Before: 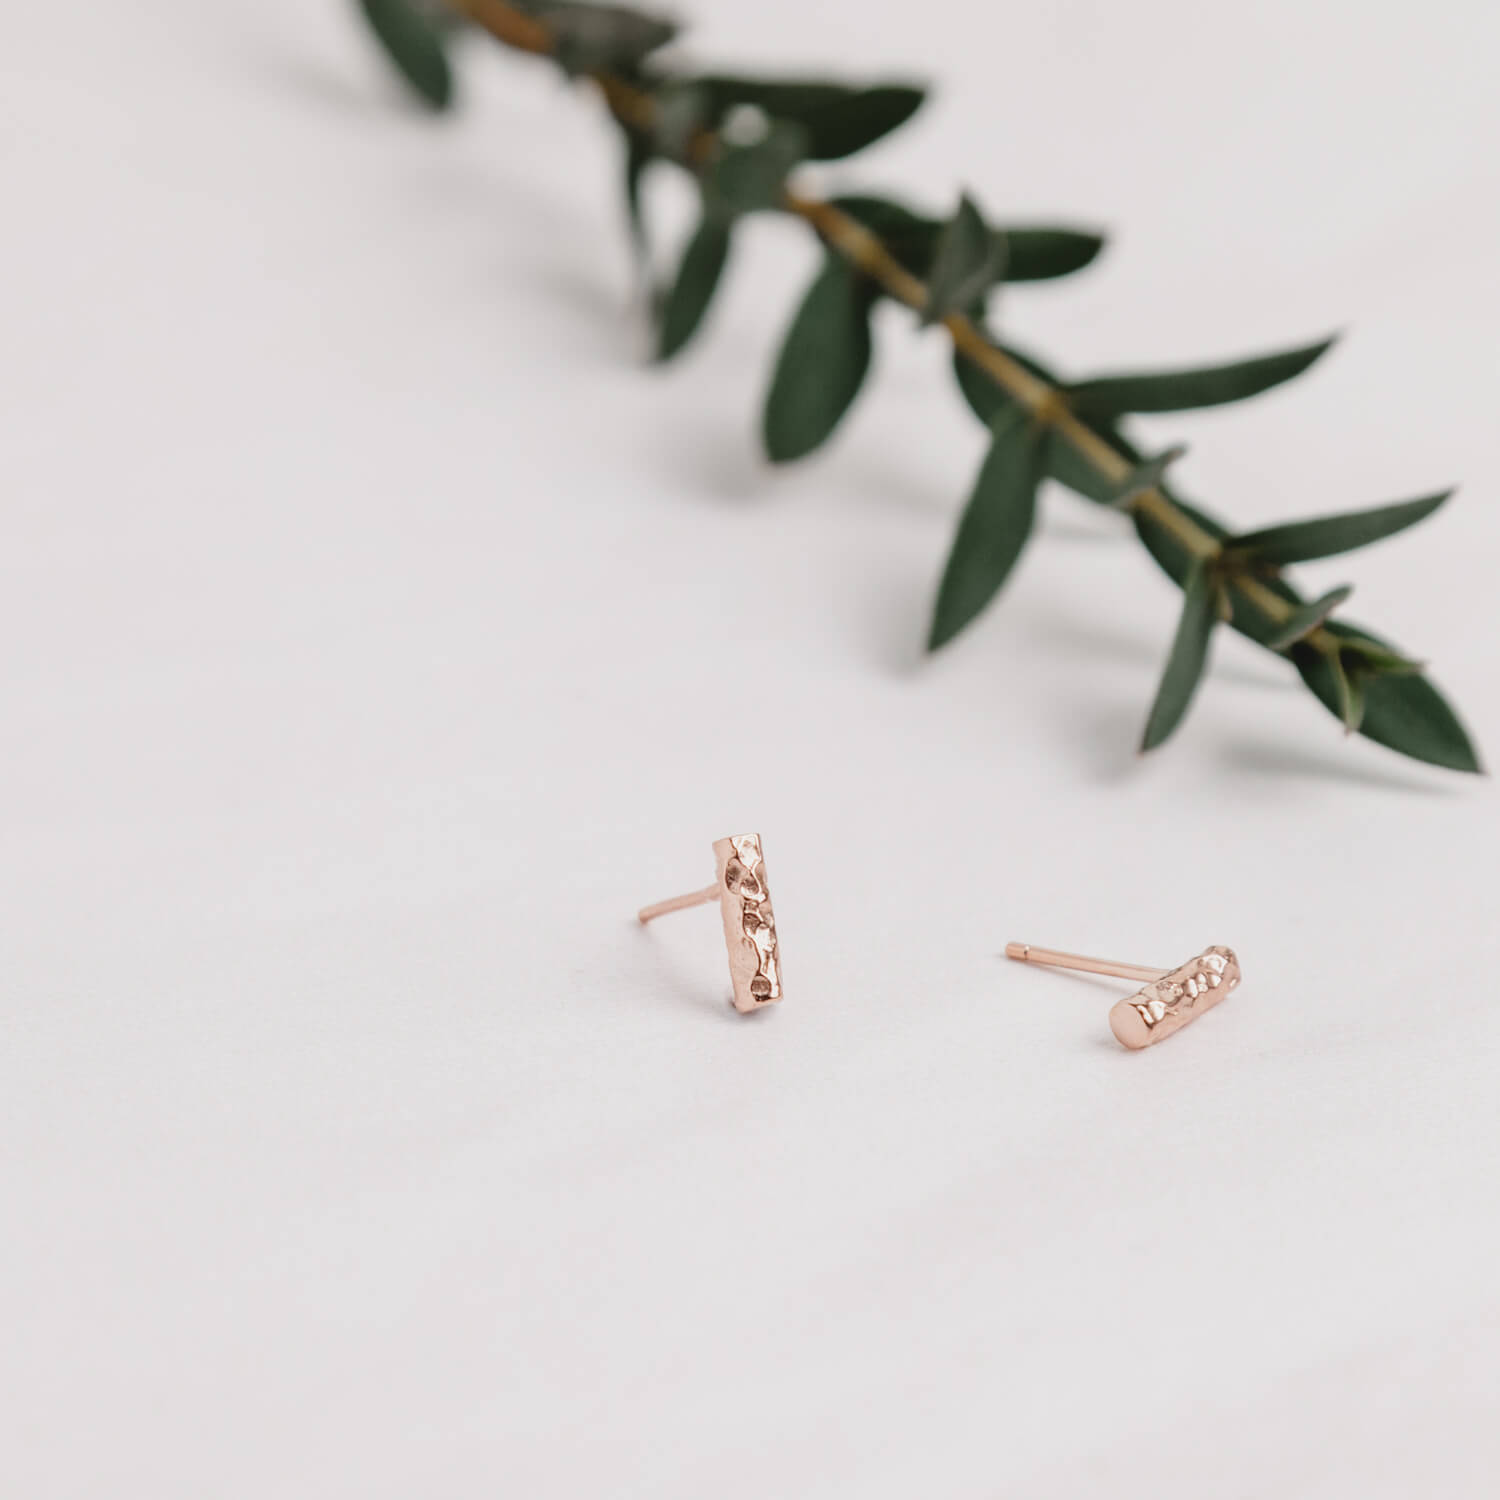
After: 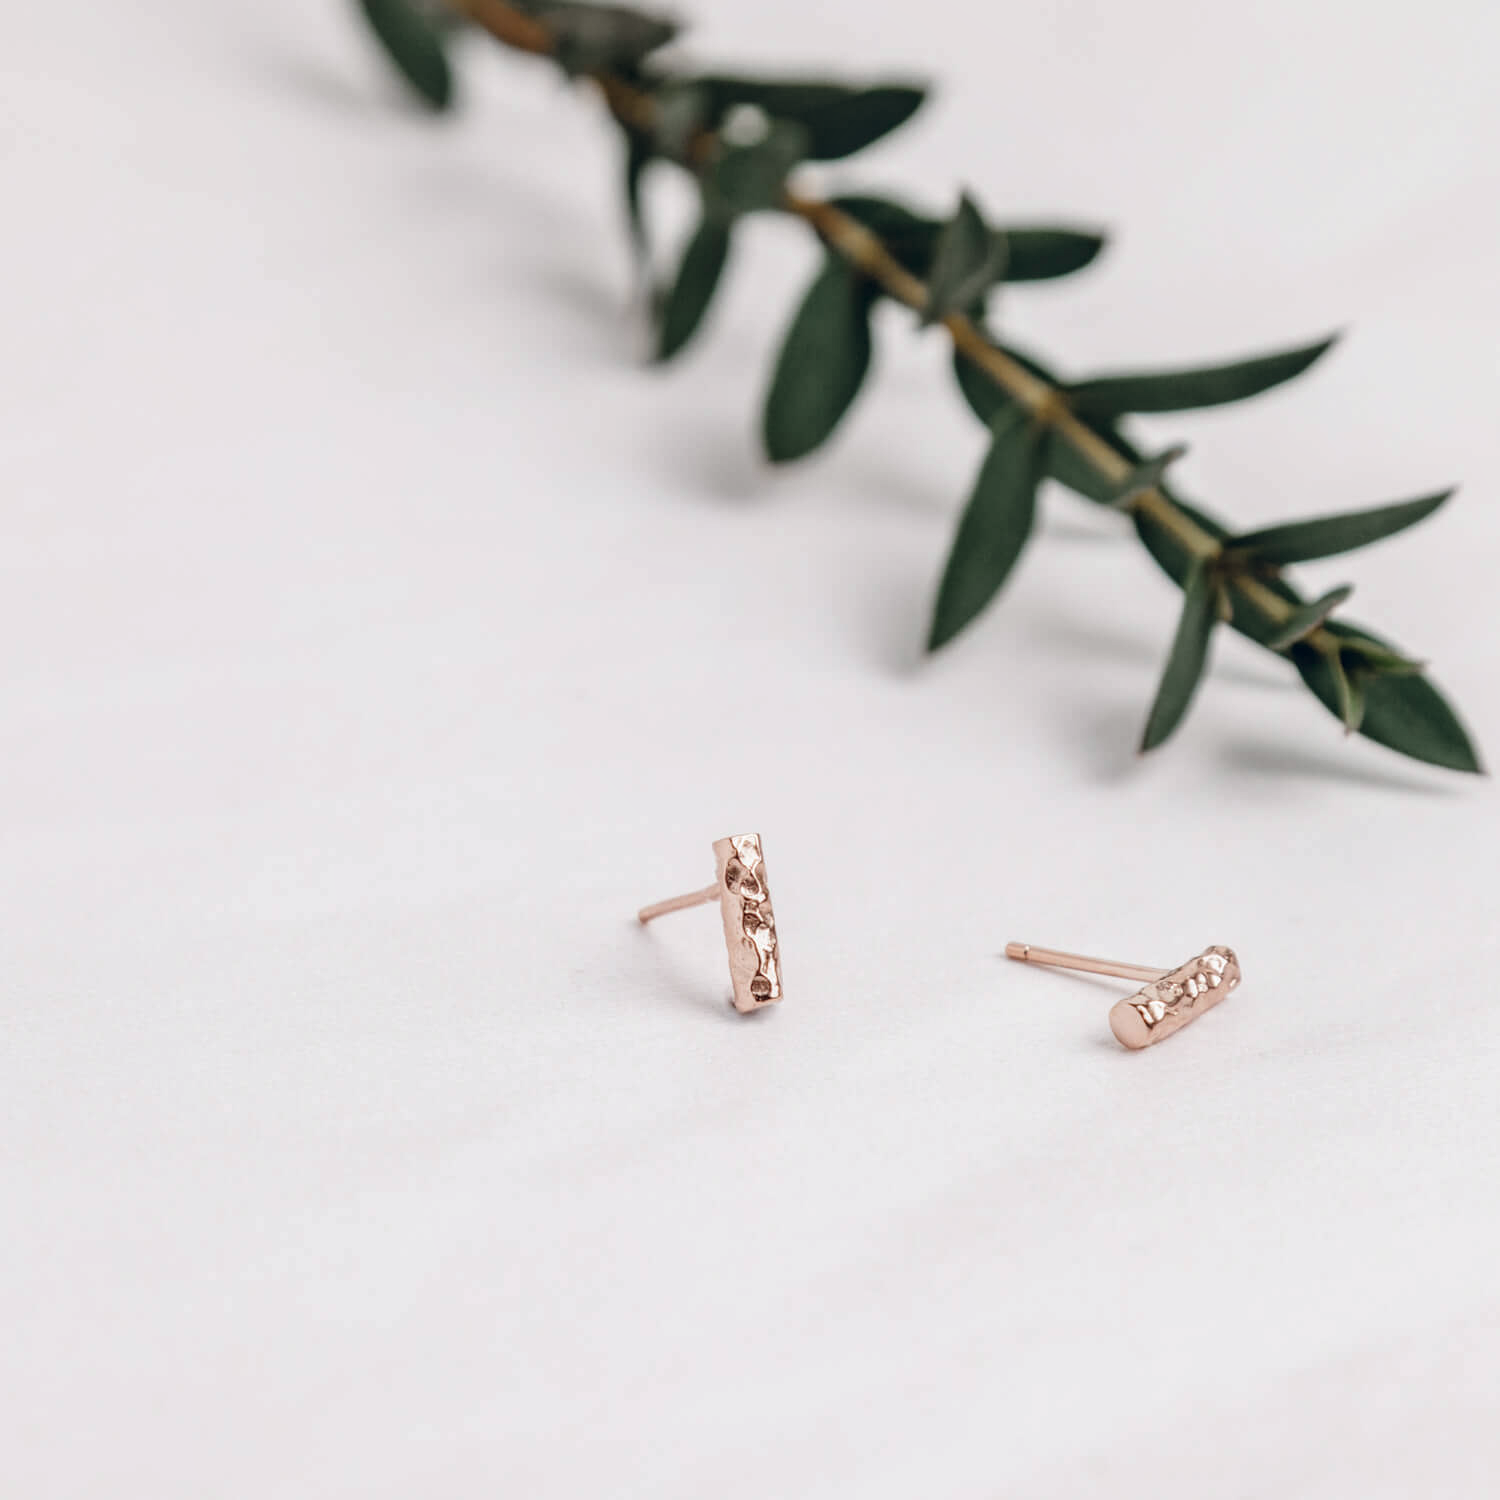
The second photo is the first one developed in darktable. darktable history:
exposure: compensate highlight preservation false
local contrast: detail 130%
color balance rgb: shadows lift › chroma 3.88%, shadows lift › hue 88.52°, power › hue 214.65°, global offset › chroma 0.1%, global offset › hue 252.4°, contrast 4.45%
